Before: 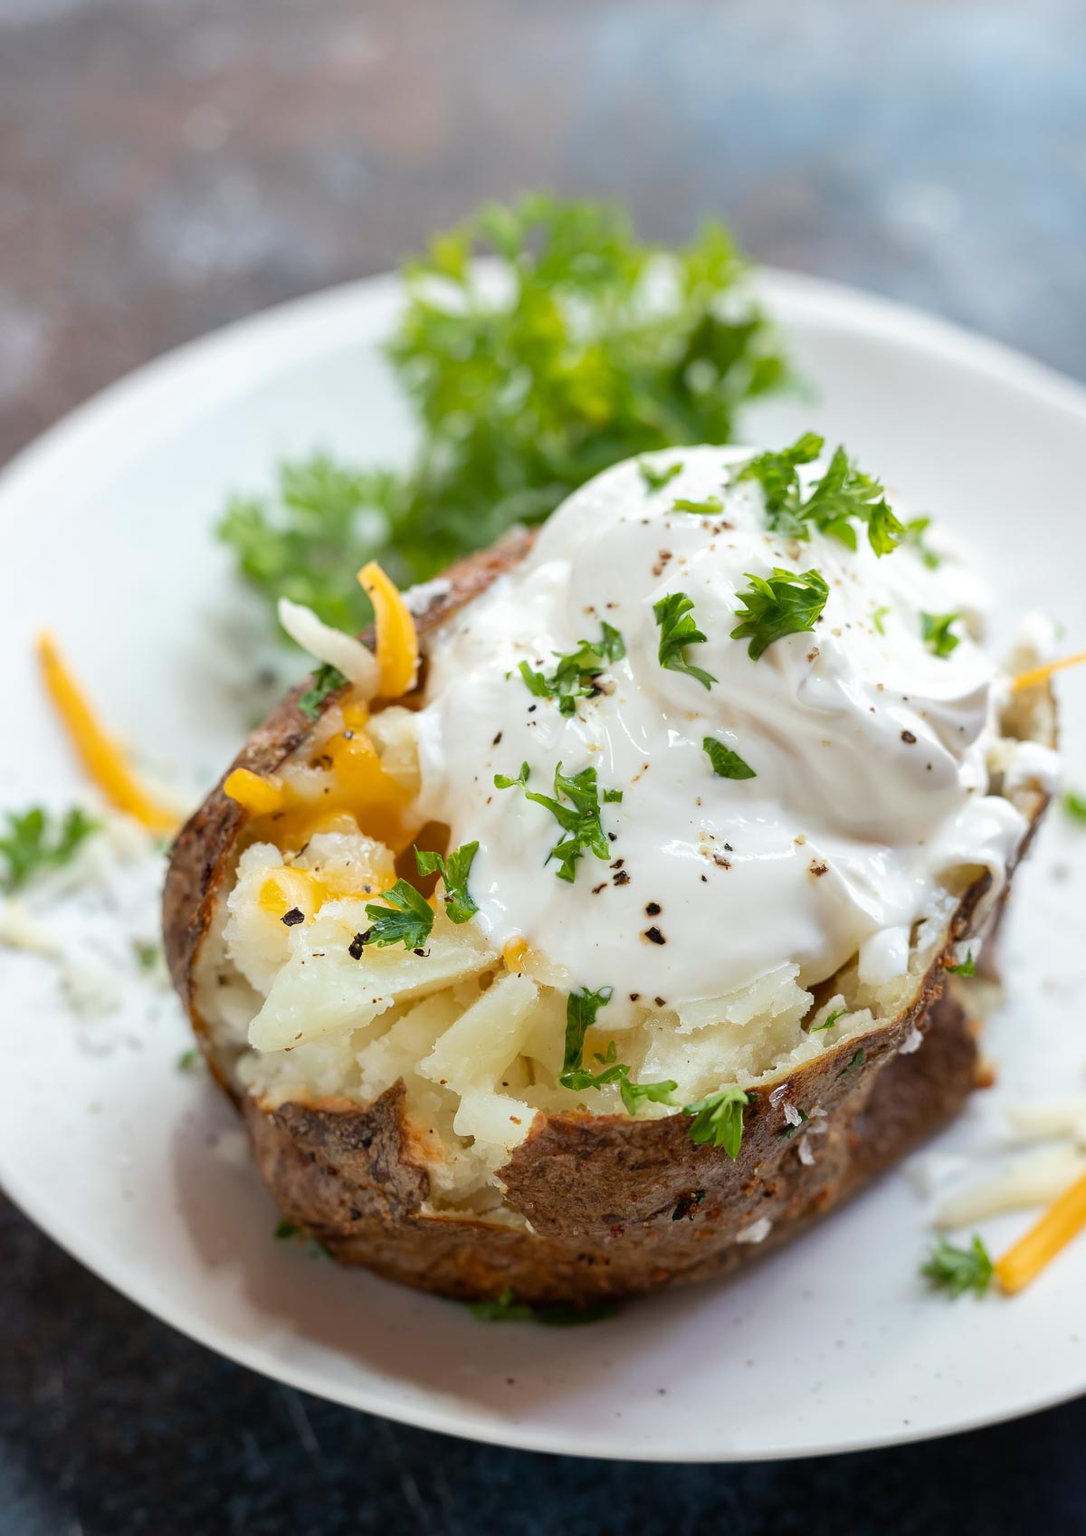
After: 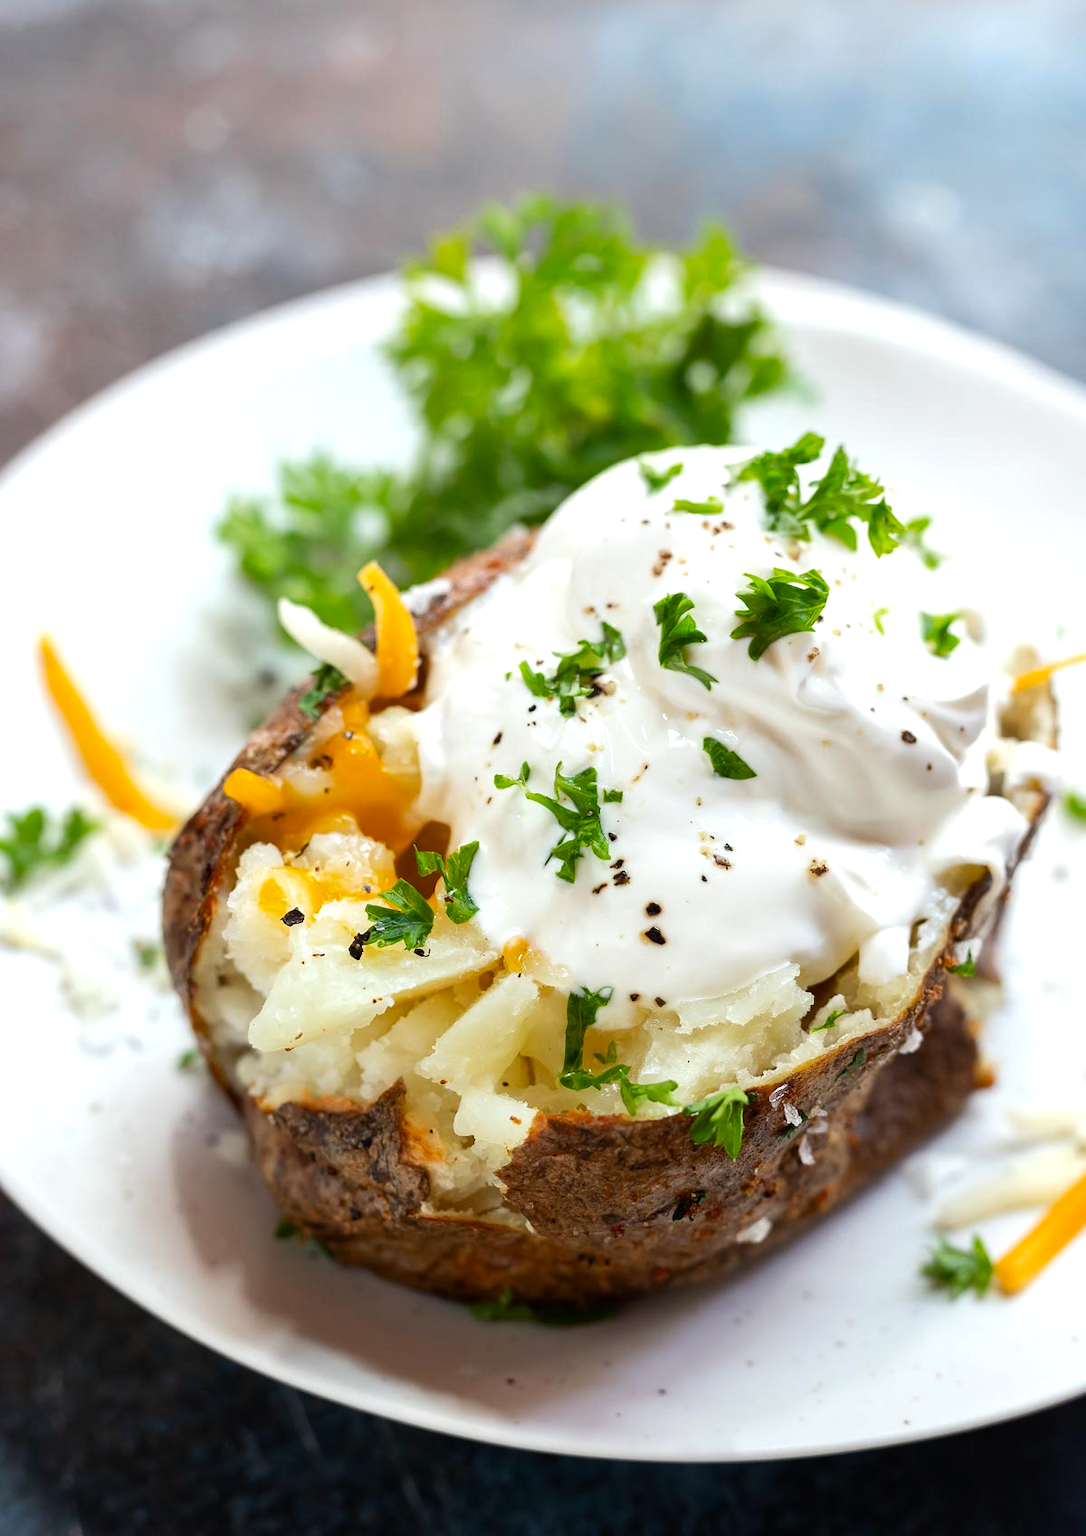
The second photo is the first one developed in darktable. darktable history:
vibrance: vibrance 100%
contrast equalizer: y [[0.5 ×6], [0.5 ×6], [0.5, 0.5, 0.501, 0.545, 0.707, 0.863], [0 ×6], [0 ×6]]
tone equalizer: -8 EV -0.417 EV, -7 EV -0.389 EV, -6 EV -0.333 EV, -5 EV -0.222 EV, -3 EV 0.222 EV, -2 EV 0.333 EV, -1 EV 0.389 EV, +0 EV 0.417 EV, edges refinement/feathering 500, mask exposure compensation -1.57 EV, preserve details no
